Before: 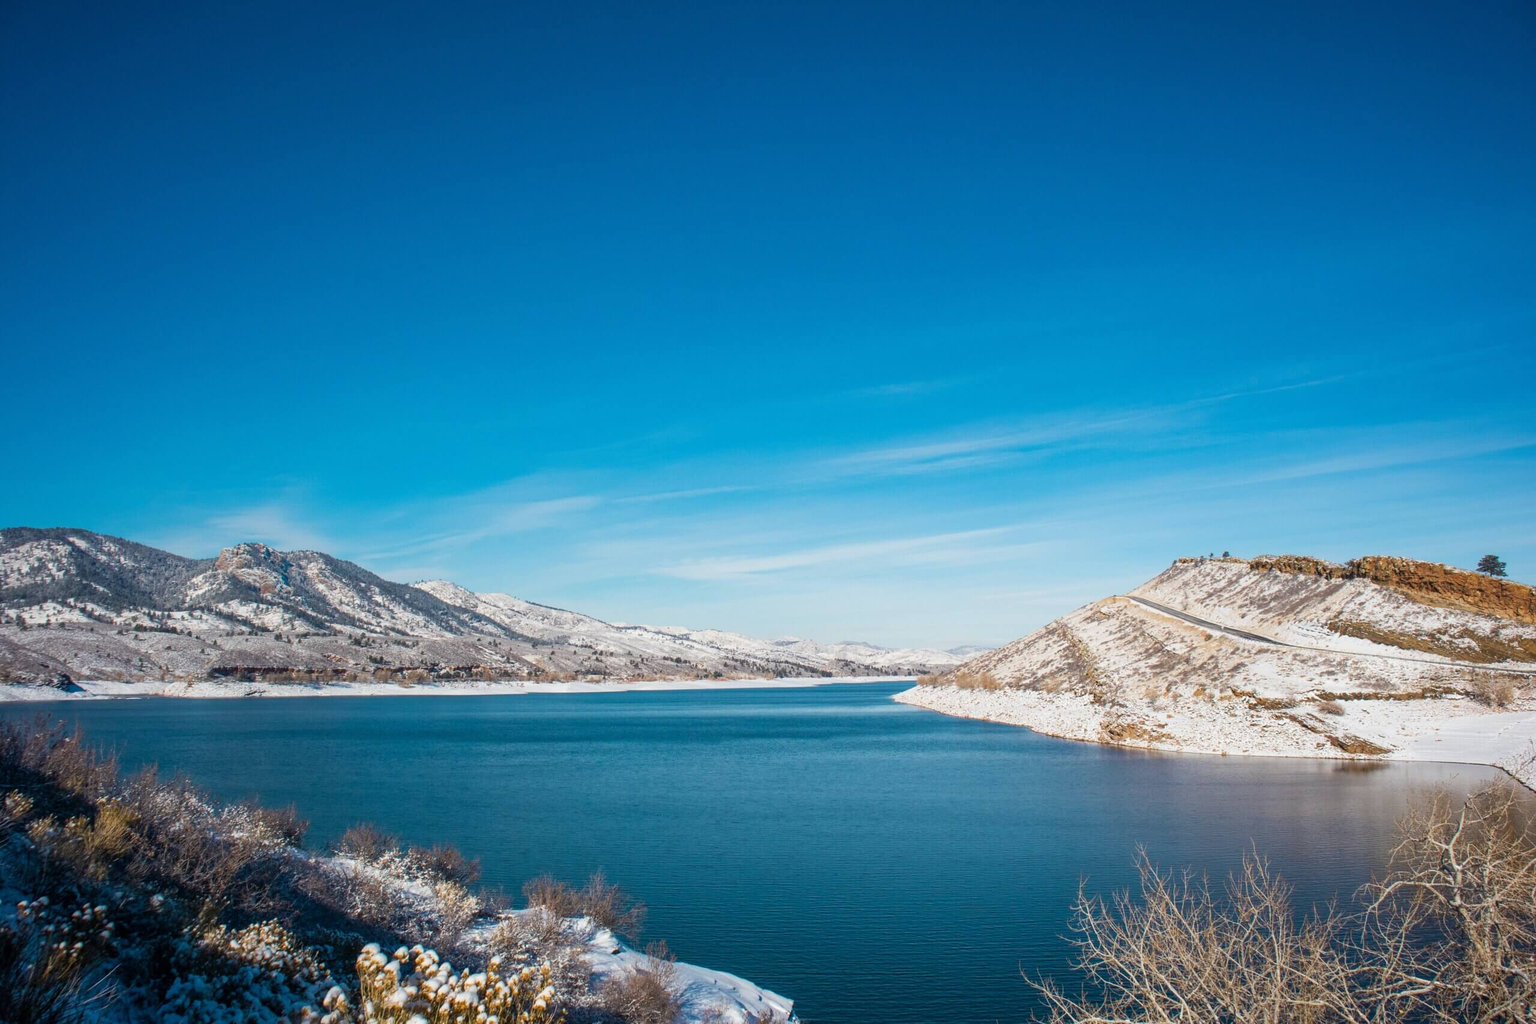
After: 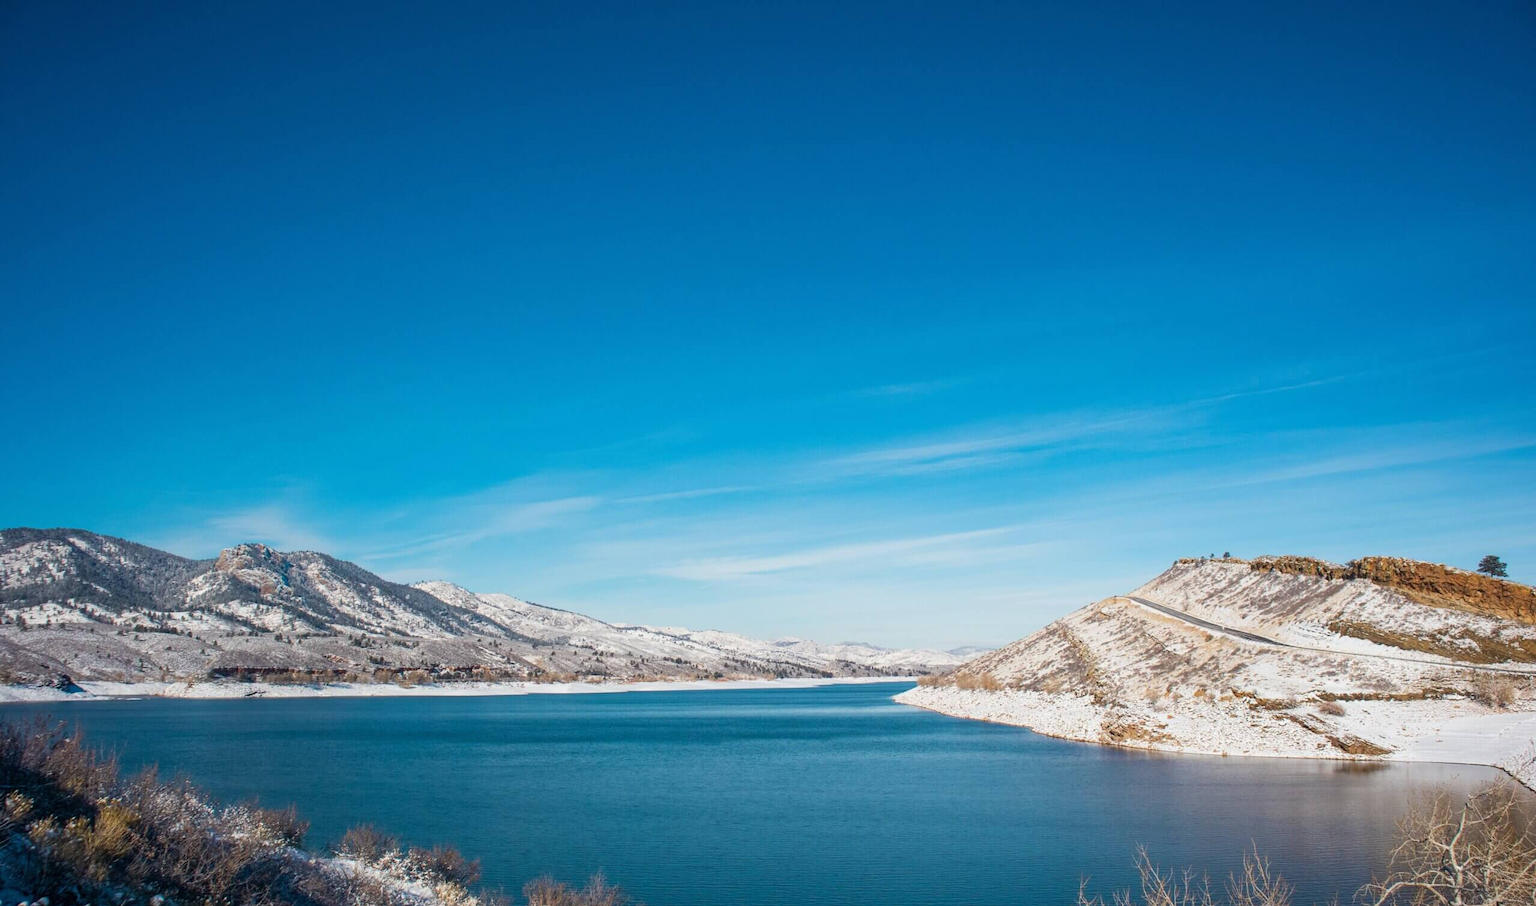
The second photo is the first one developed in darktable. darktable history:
crop and rotate: top 0%, bottom 11.49%
tone equalizer: on, module defaults
